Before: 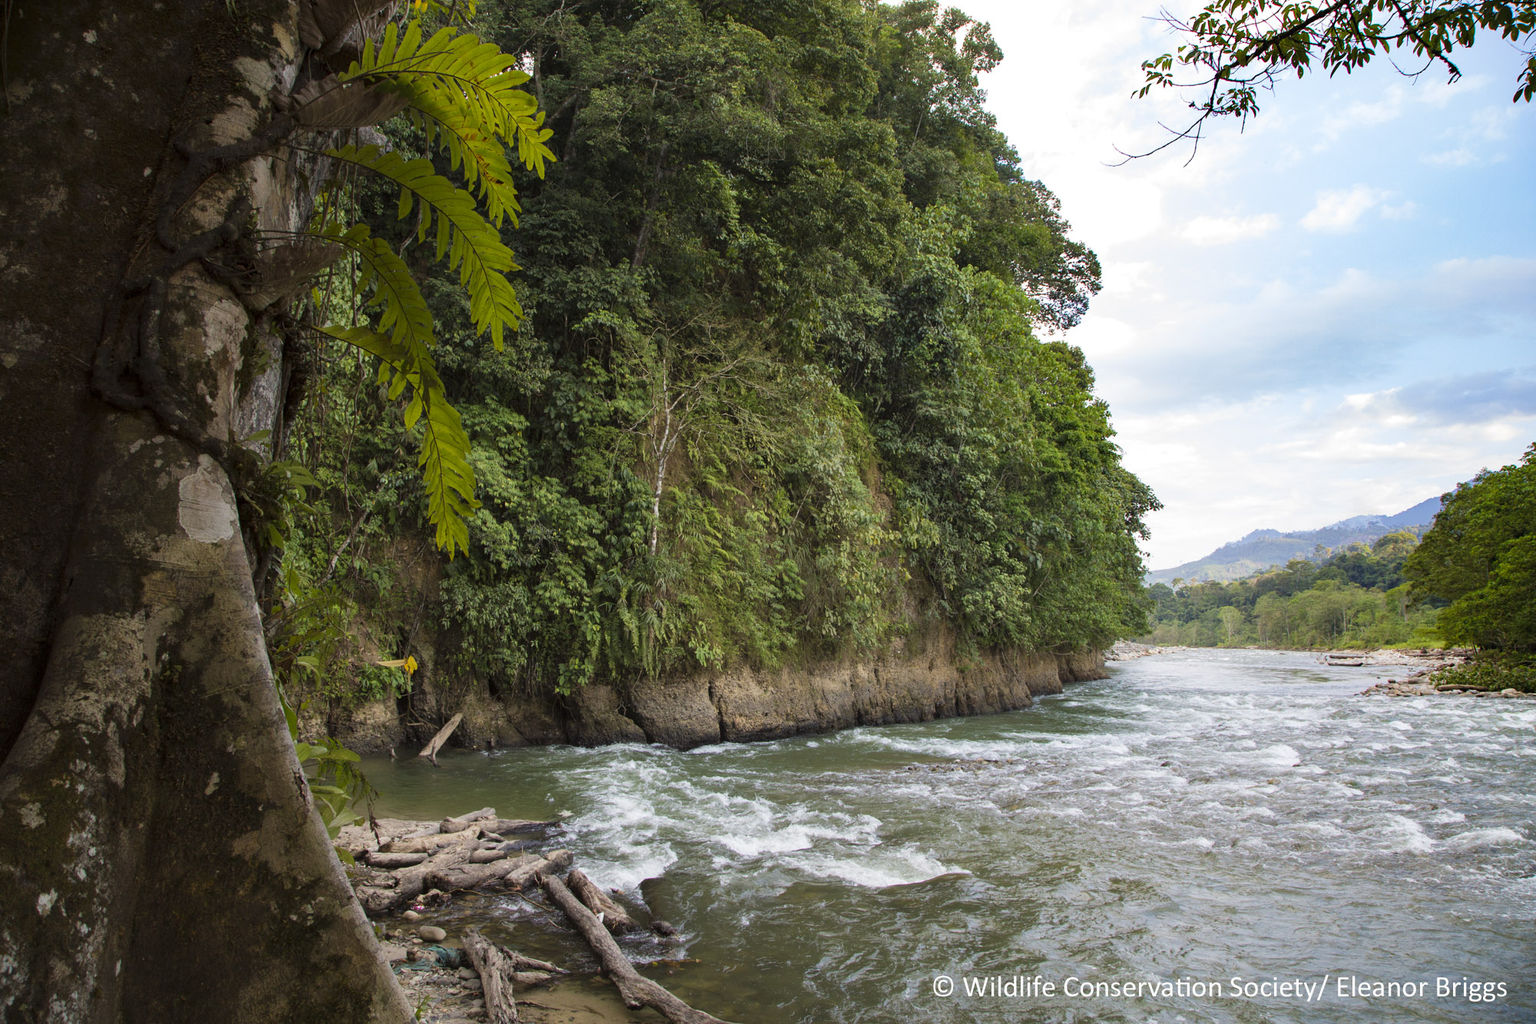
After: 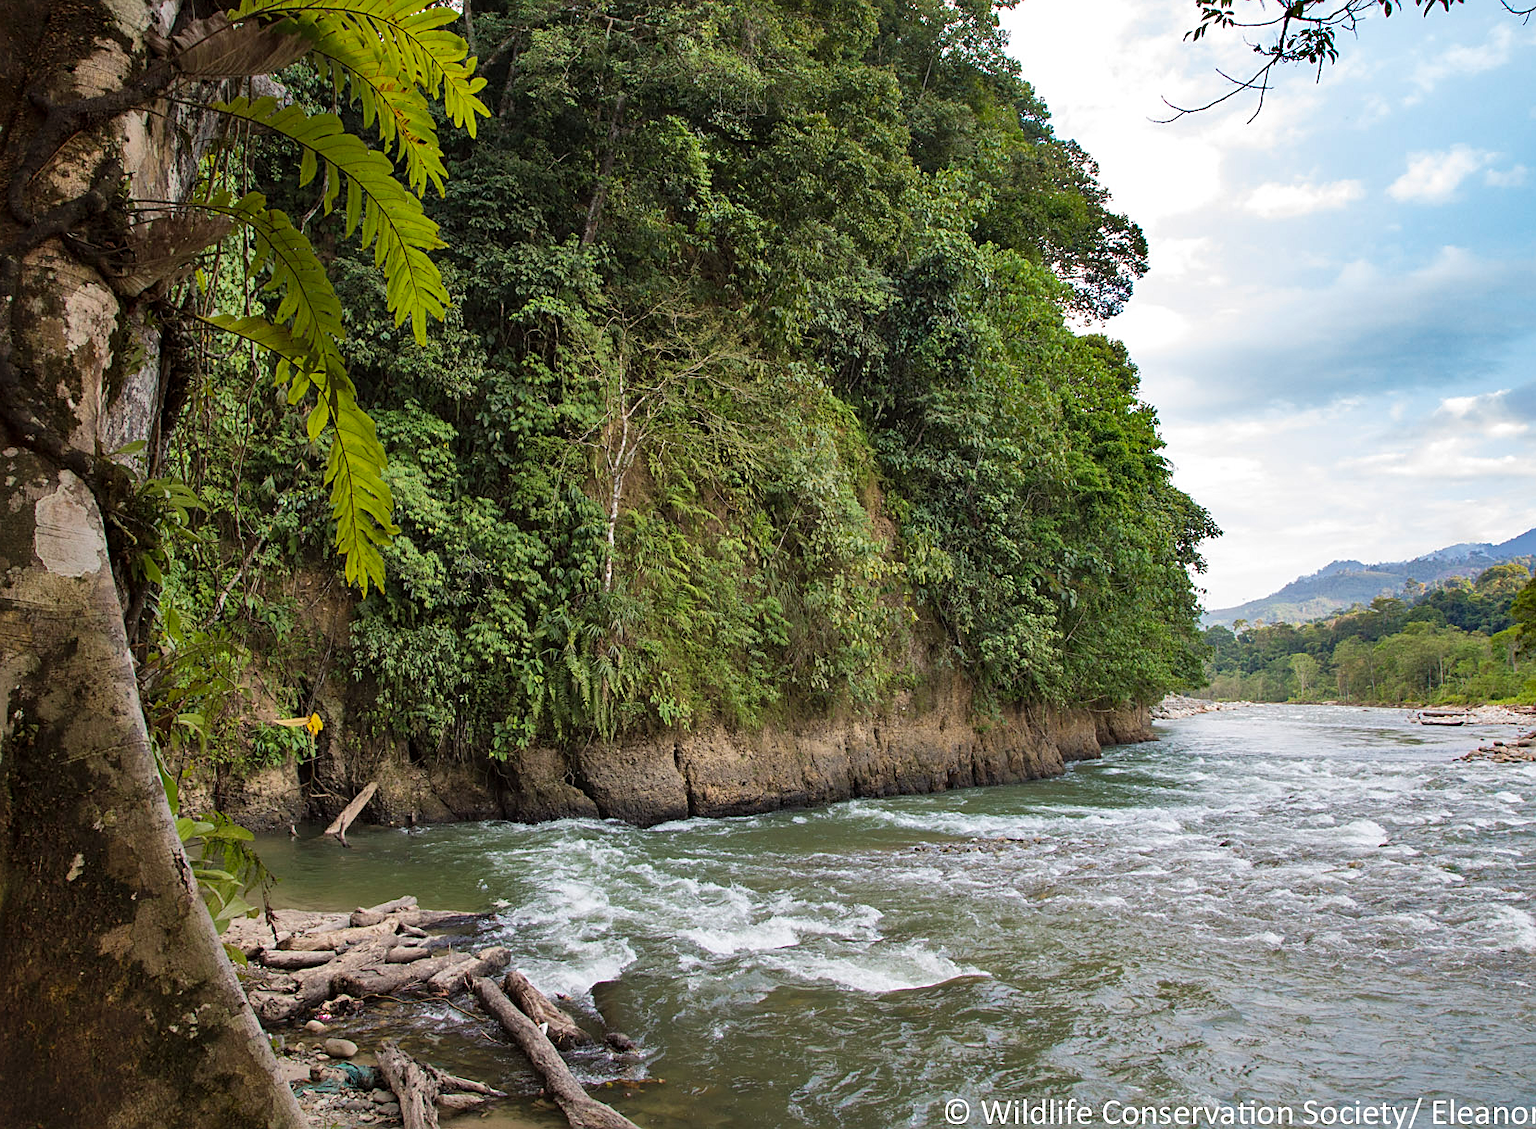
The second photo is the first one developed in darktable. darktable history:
shadows and highlights: soften with gaussian
sharpen: on, module defaults
crop: left 9.799%, top 6.318%, right 7.294%, bottom 2.16%
